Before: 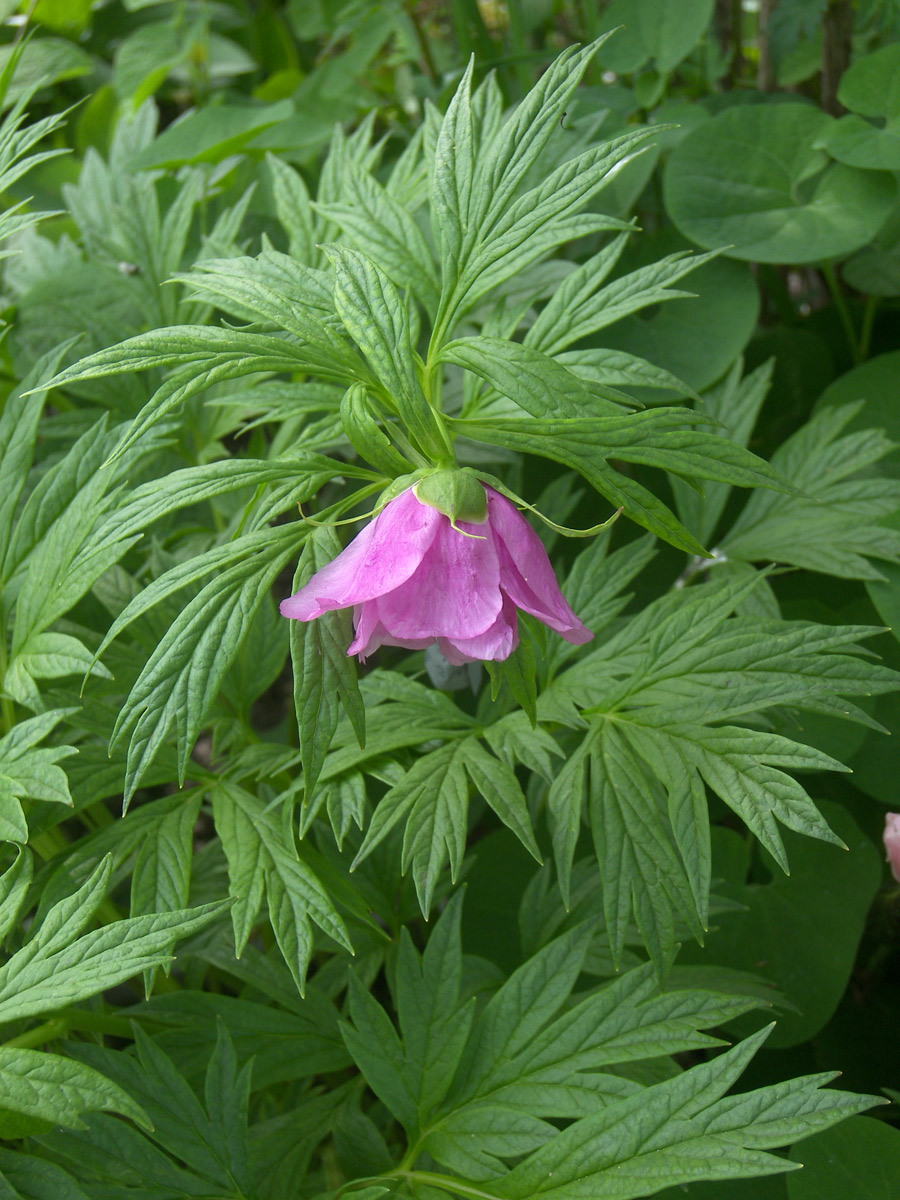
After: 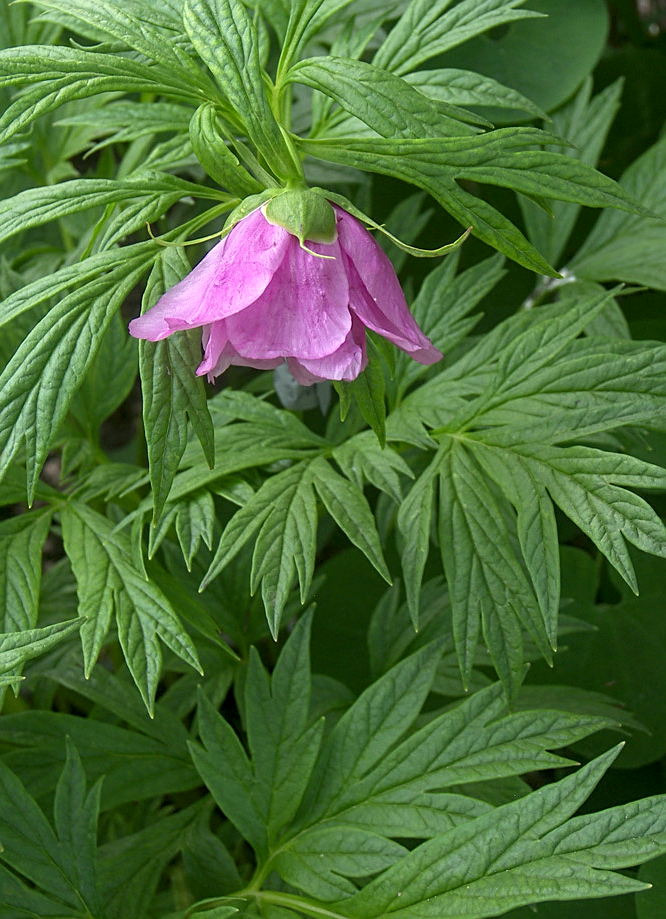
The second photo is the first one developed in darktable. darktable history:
local contrast: on, module defaults
sharpen: on, module defaults
crop: left 16.883%, top 23.354%, right 9.07%
